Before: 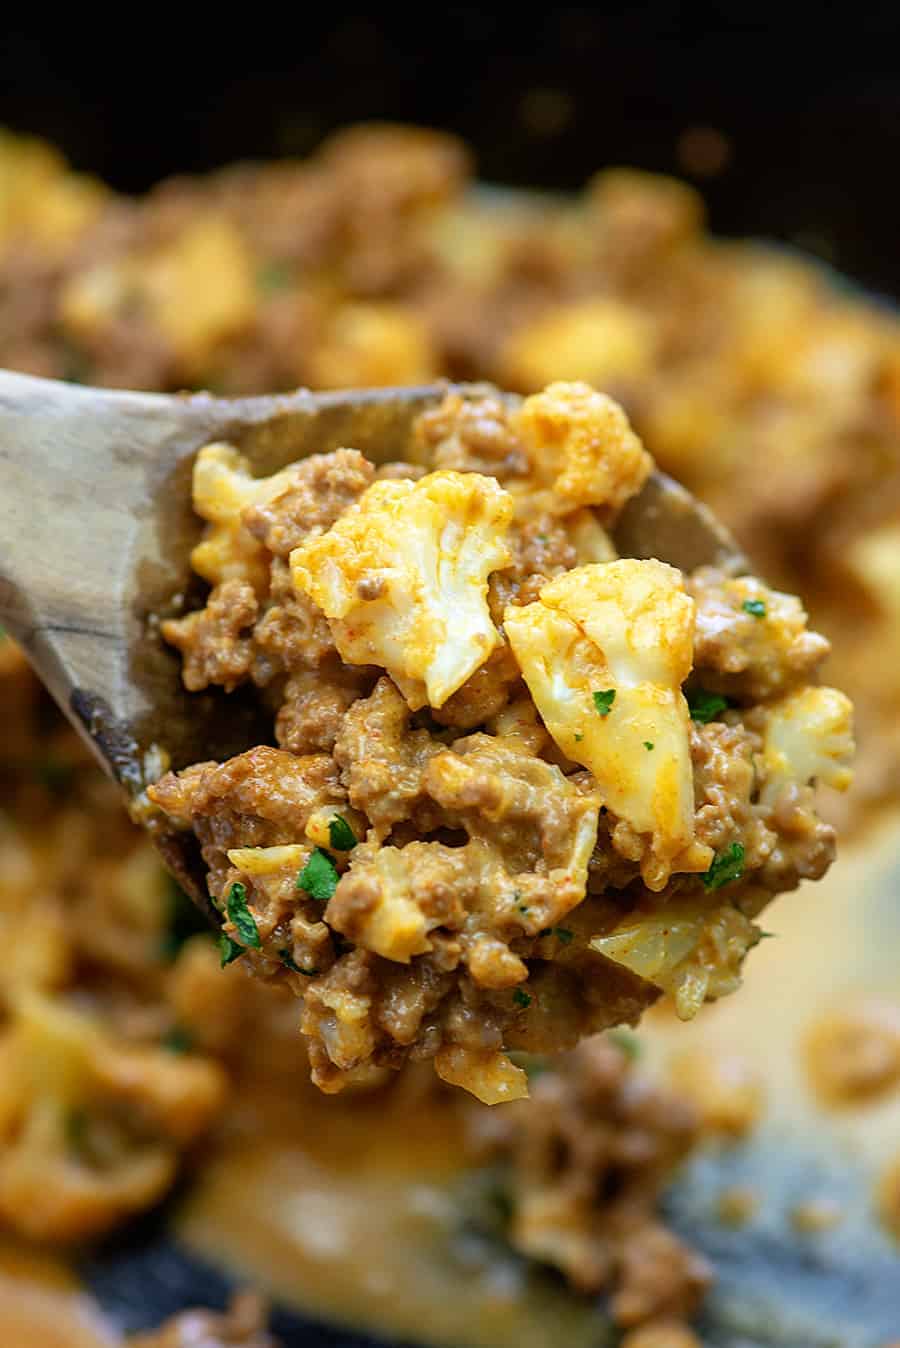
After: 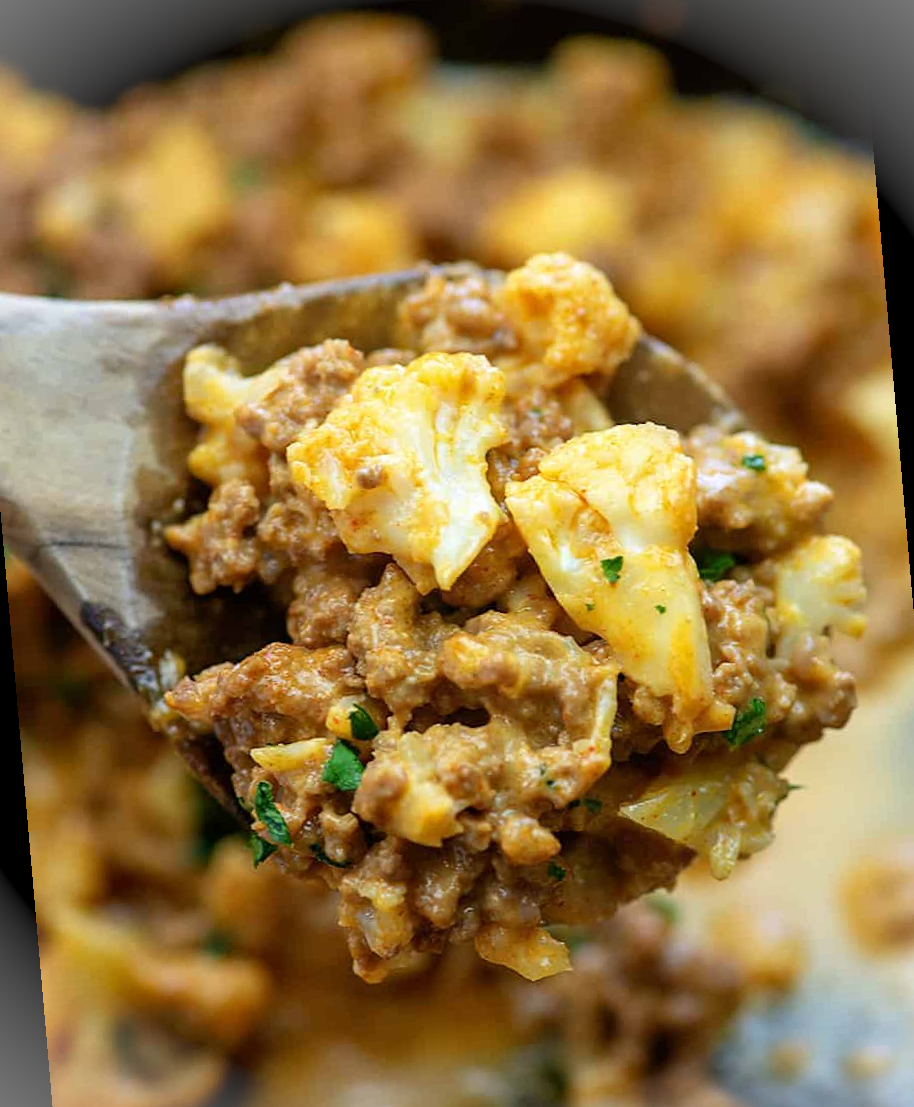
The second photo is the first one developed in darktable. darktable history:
crop: top 0.05%, bottom 0.098%
vignetting: fall-off start 100%, brightness 0.3, saturation 0
rotate and perspective: rotation -5°, crop left 0.05, crop right 0.952, crop top 0.11, crop bottom 0.89
